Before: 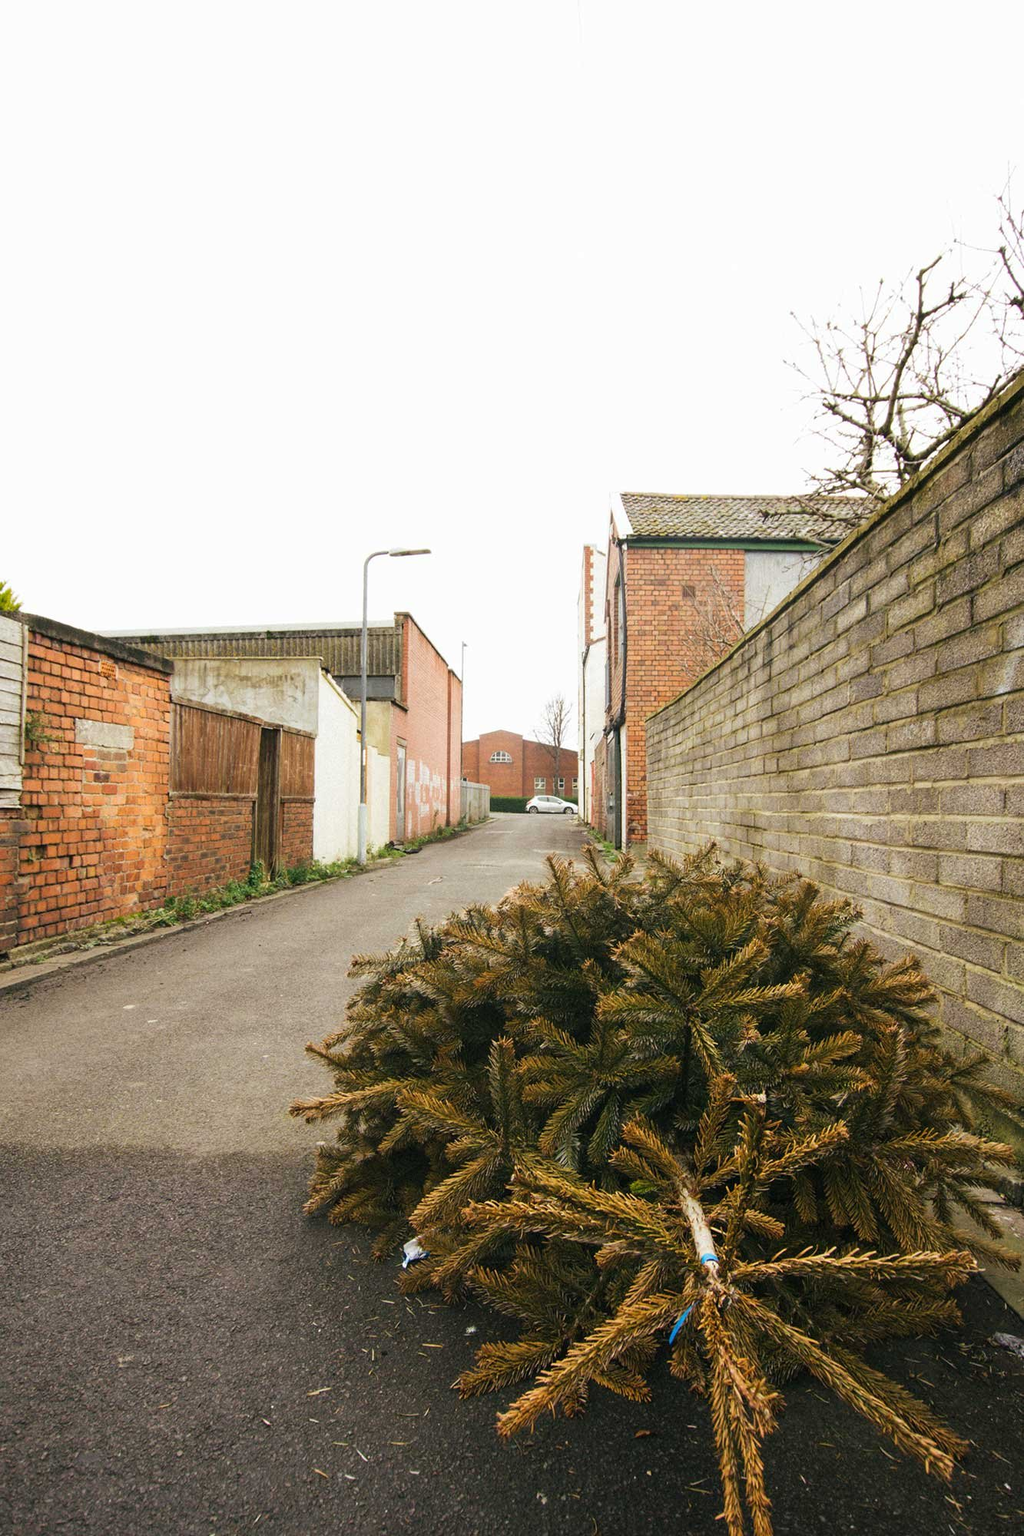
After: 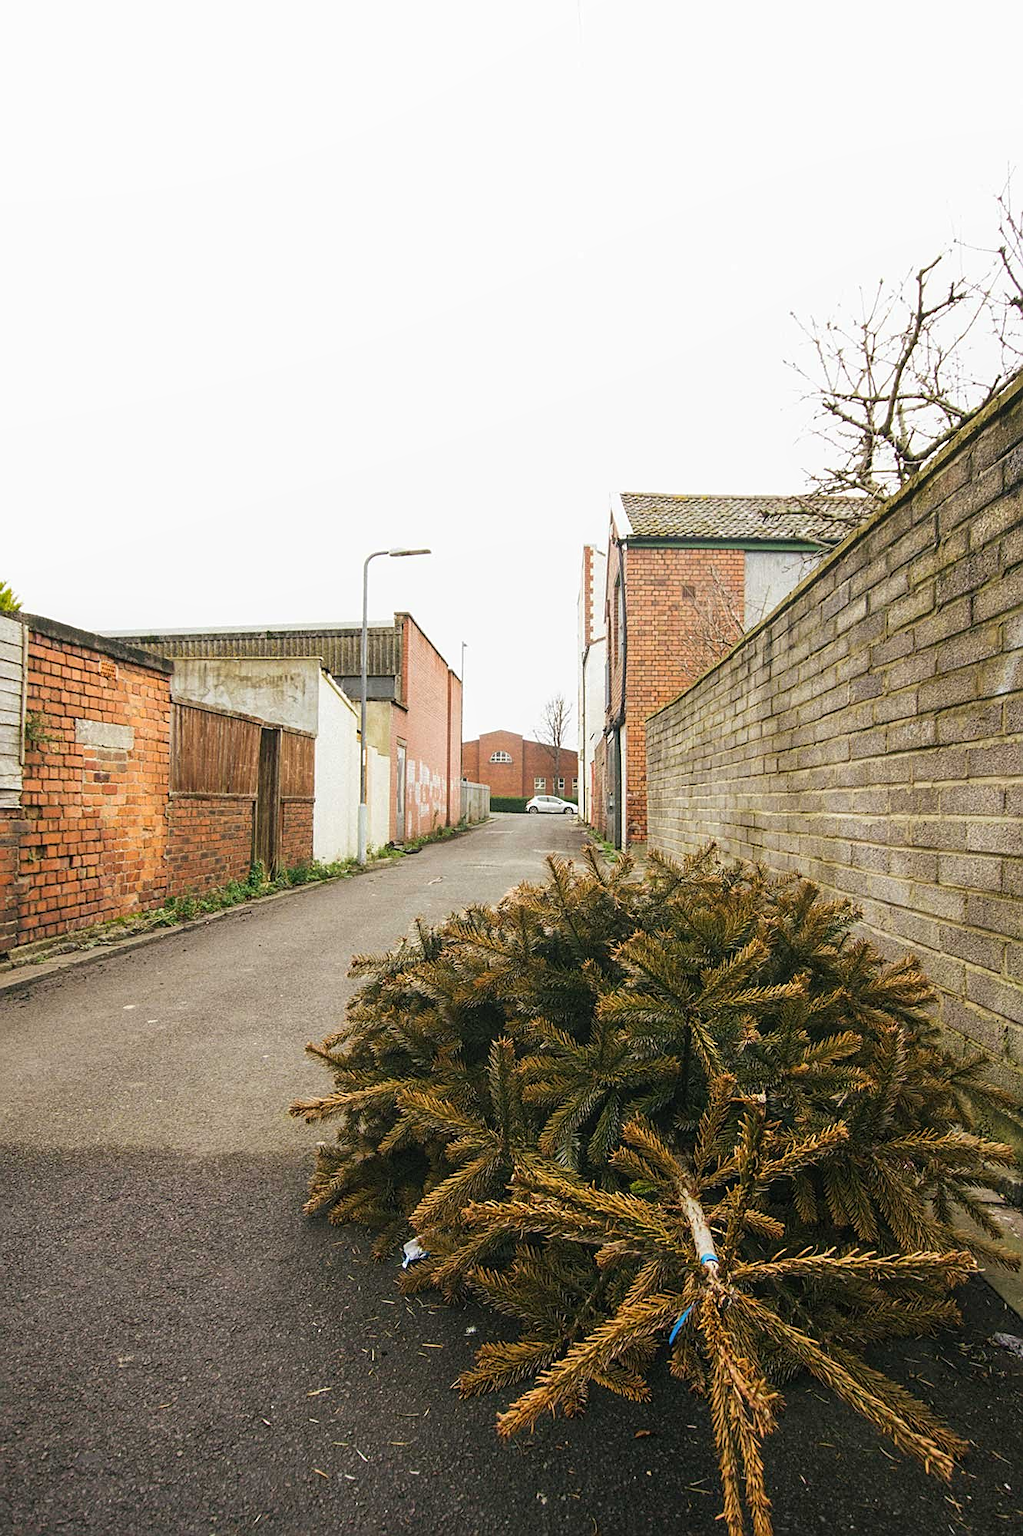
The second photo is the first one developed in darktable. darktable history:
sharpen: on, module defaults
local contrast: detail 109%
